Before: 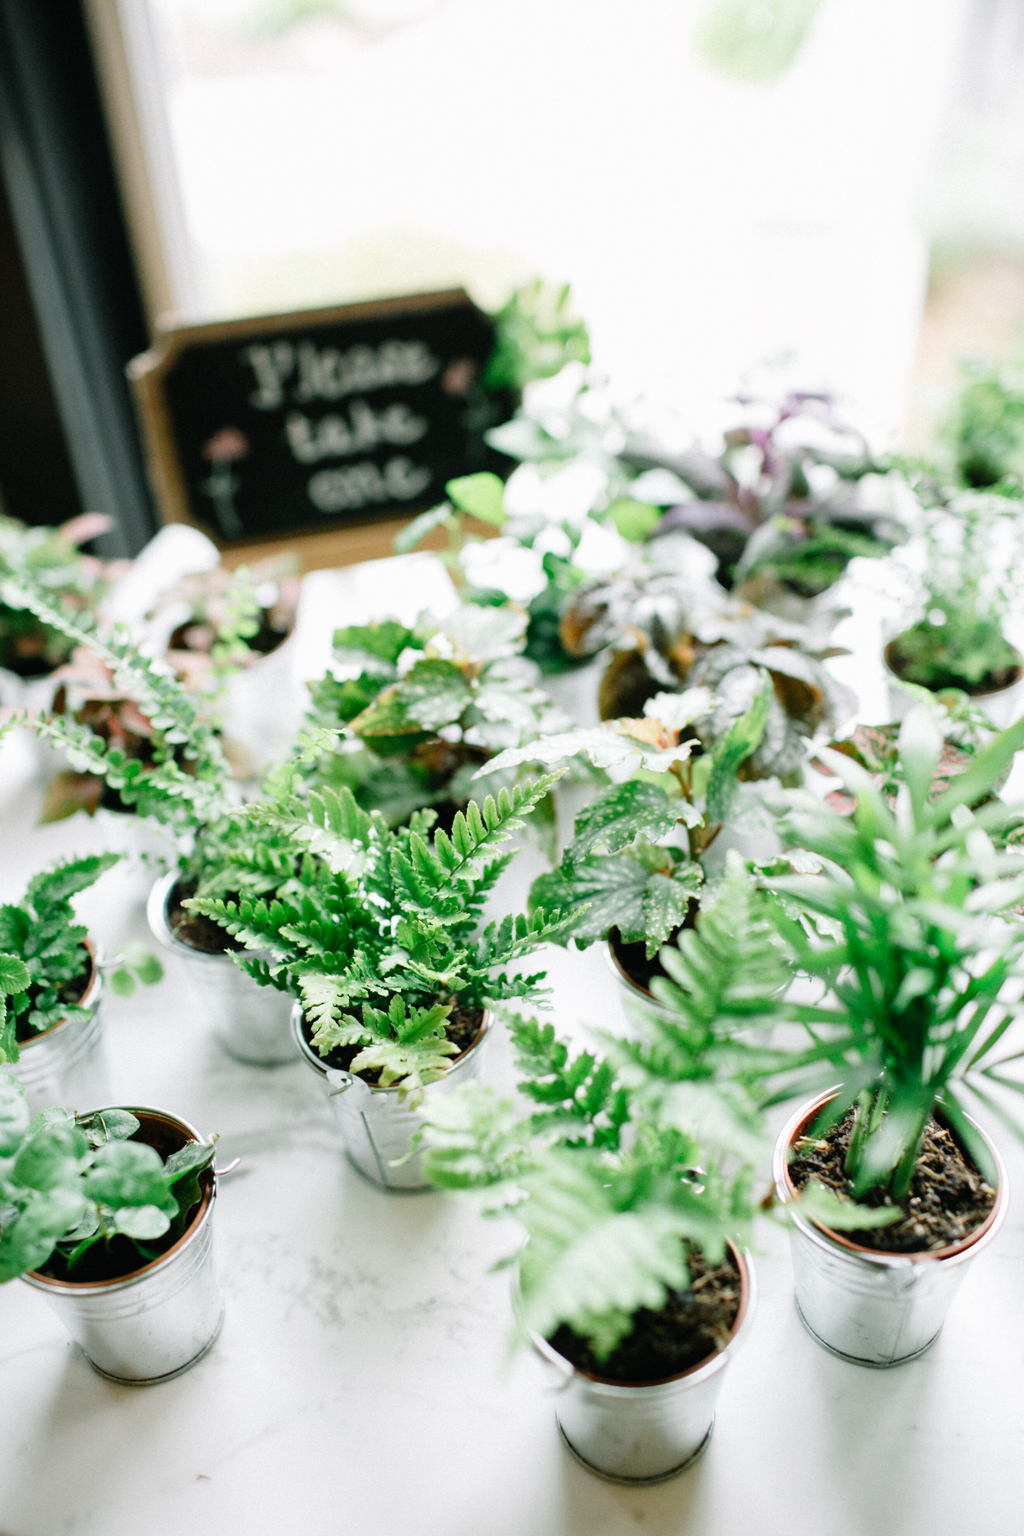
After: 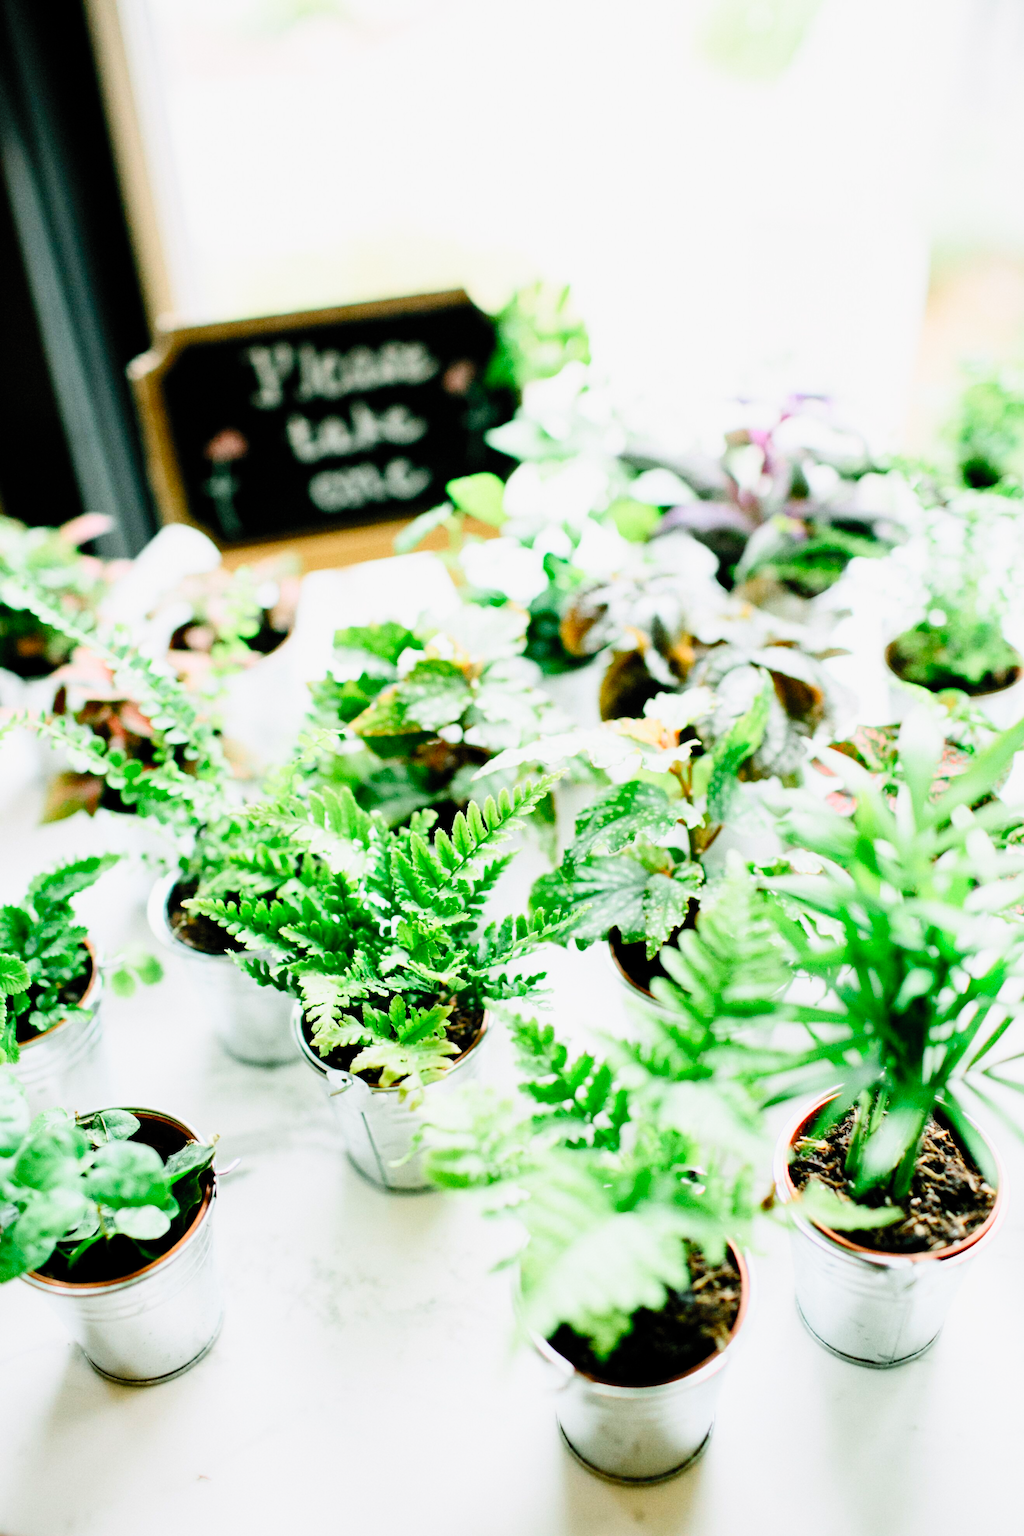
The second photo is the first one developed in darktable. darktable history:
contrast brightness saturation: contrast 0.243, brightness 0.263, saturation 0.374
filmic rgb: black relative exposure -11.9 EV, white relative exposure 5.45 EV, hardness 4.49, latitude 49.47%, contrast 1.145, preserve chrominance no, color science v3 (2019), use custom middle-gray values true
